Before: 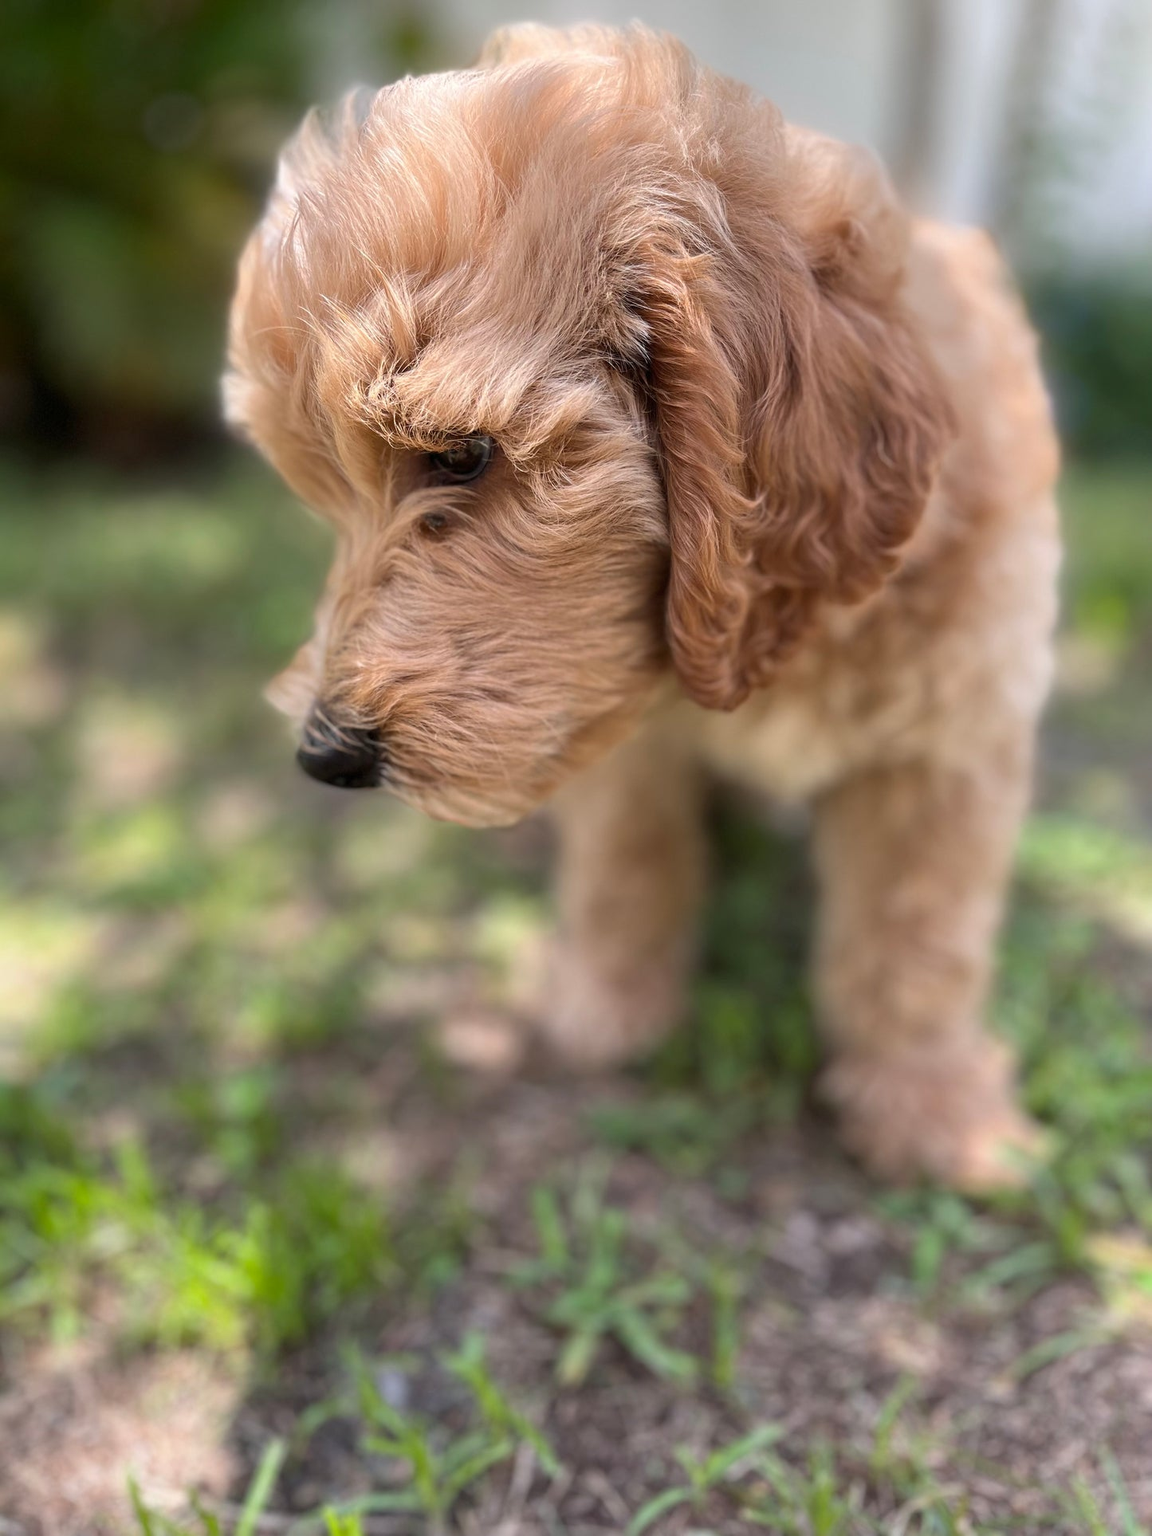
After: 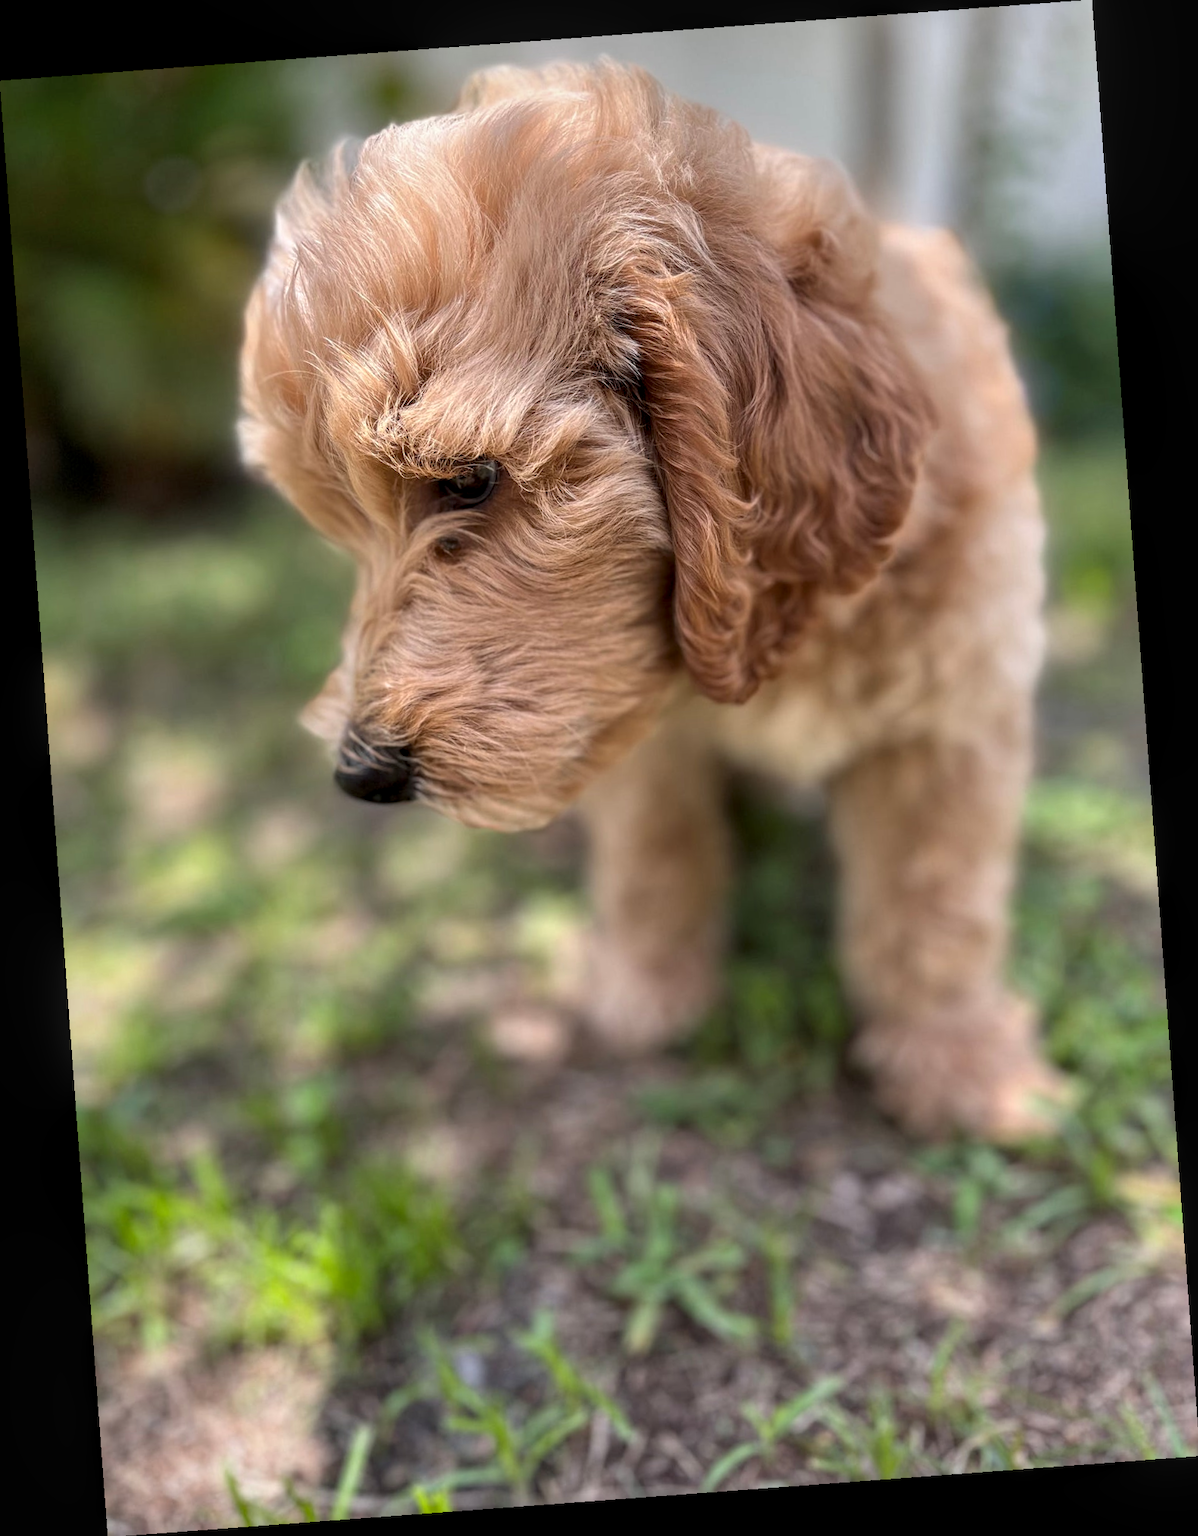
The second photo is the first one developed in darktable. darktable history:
rotate and perspective: rotation -4.25°, automatic cropping off
local contrast: on, module defaults
